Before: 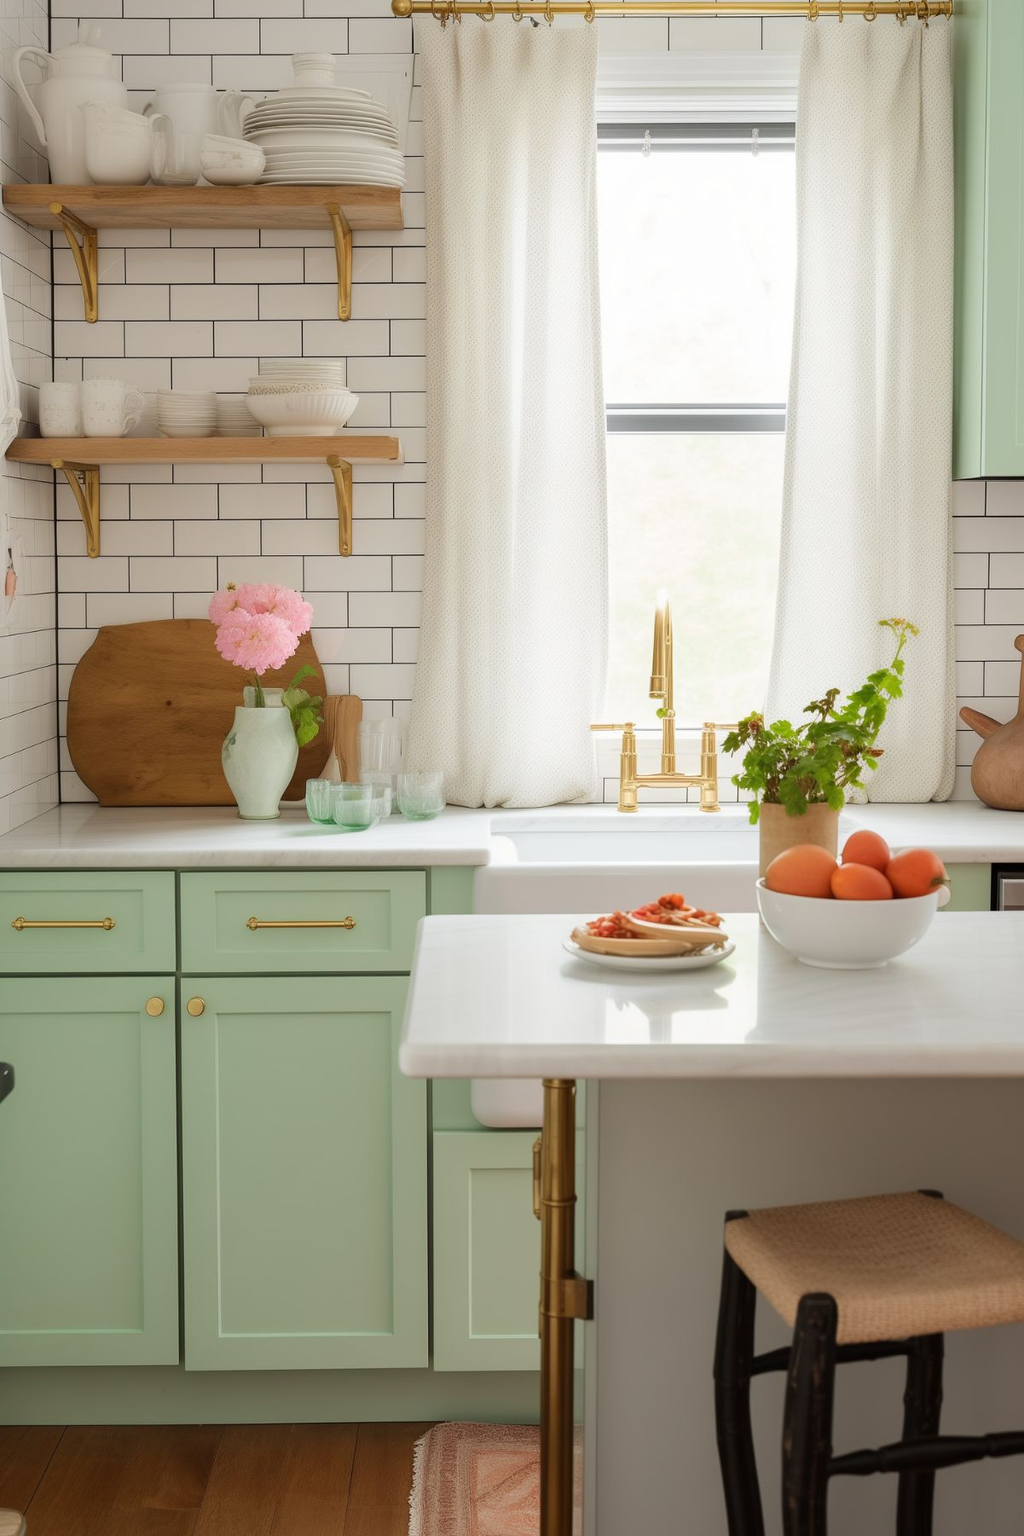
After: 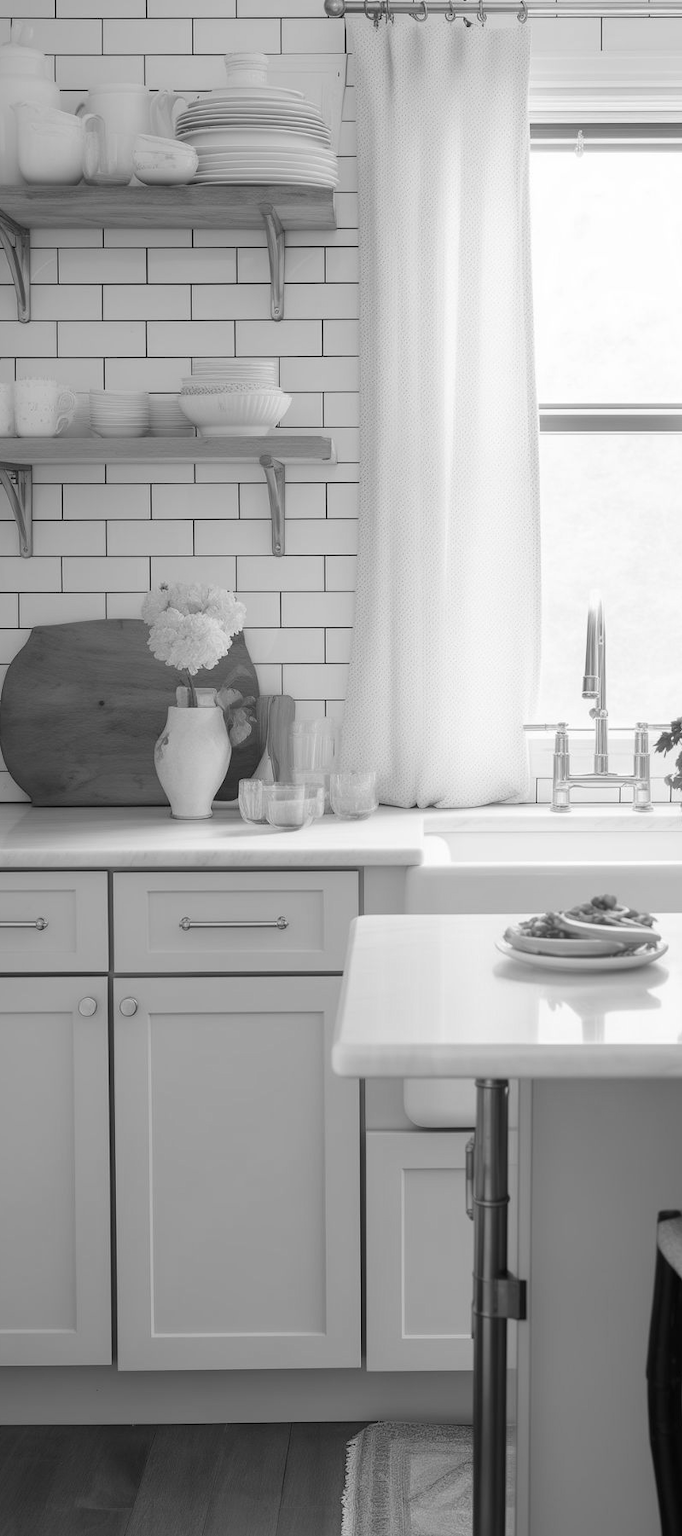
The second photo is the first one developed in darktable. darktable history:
monochrome: on, module defaults
crop and rotate: left 6.617%, right 26.717%
